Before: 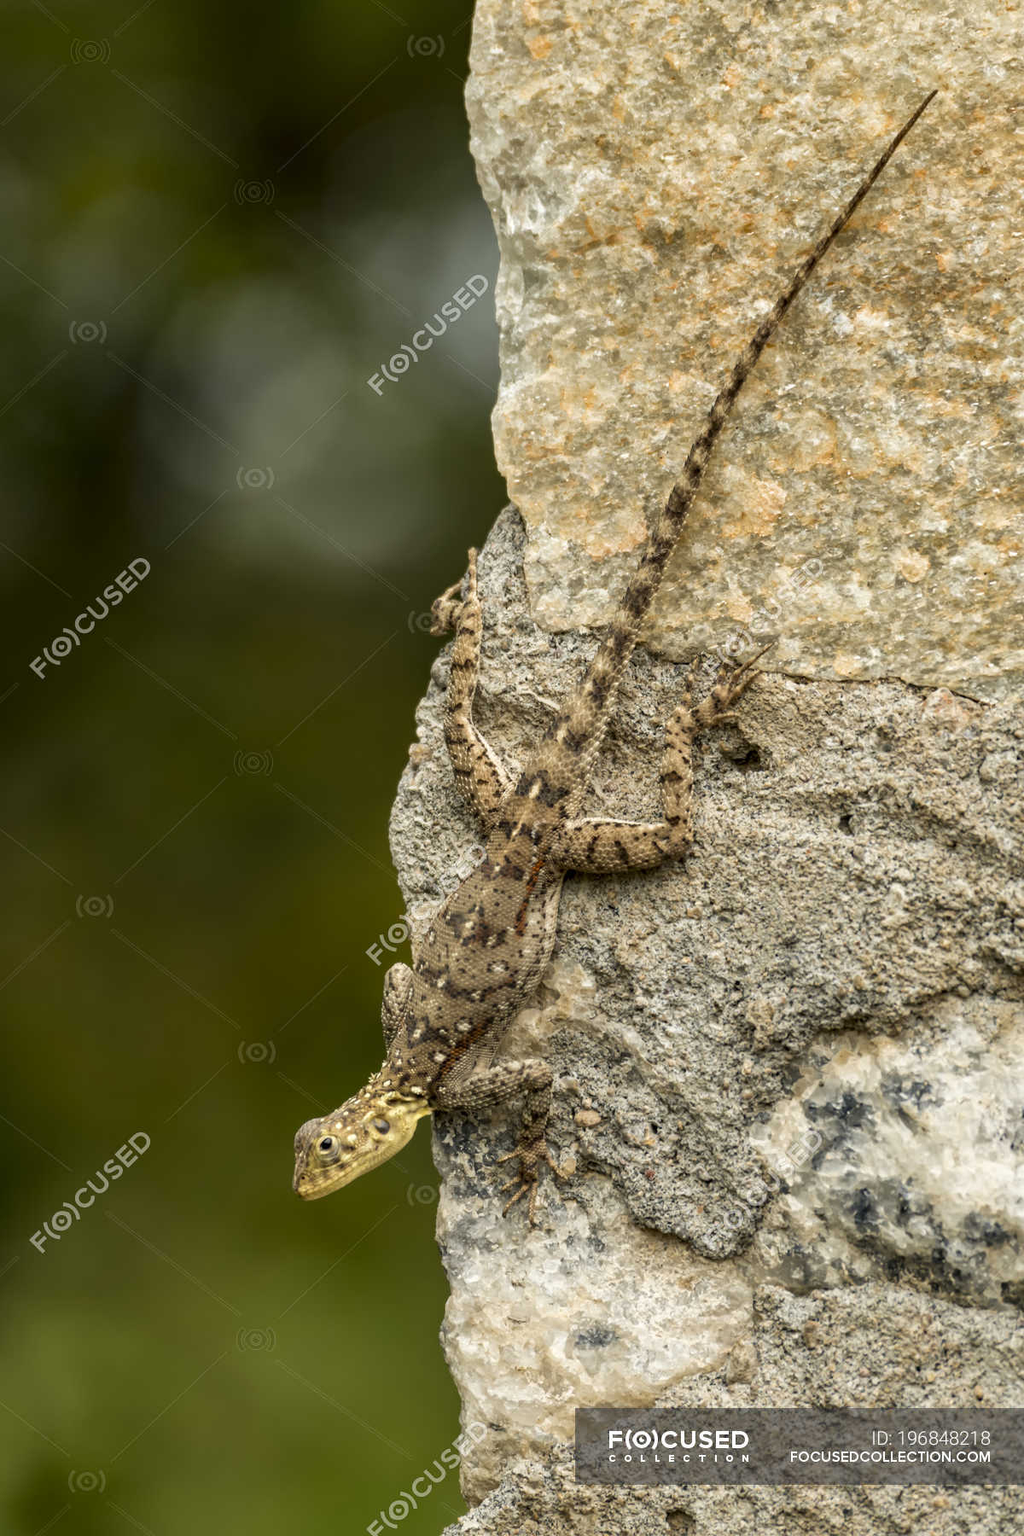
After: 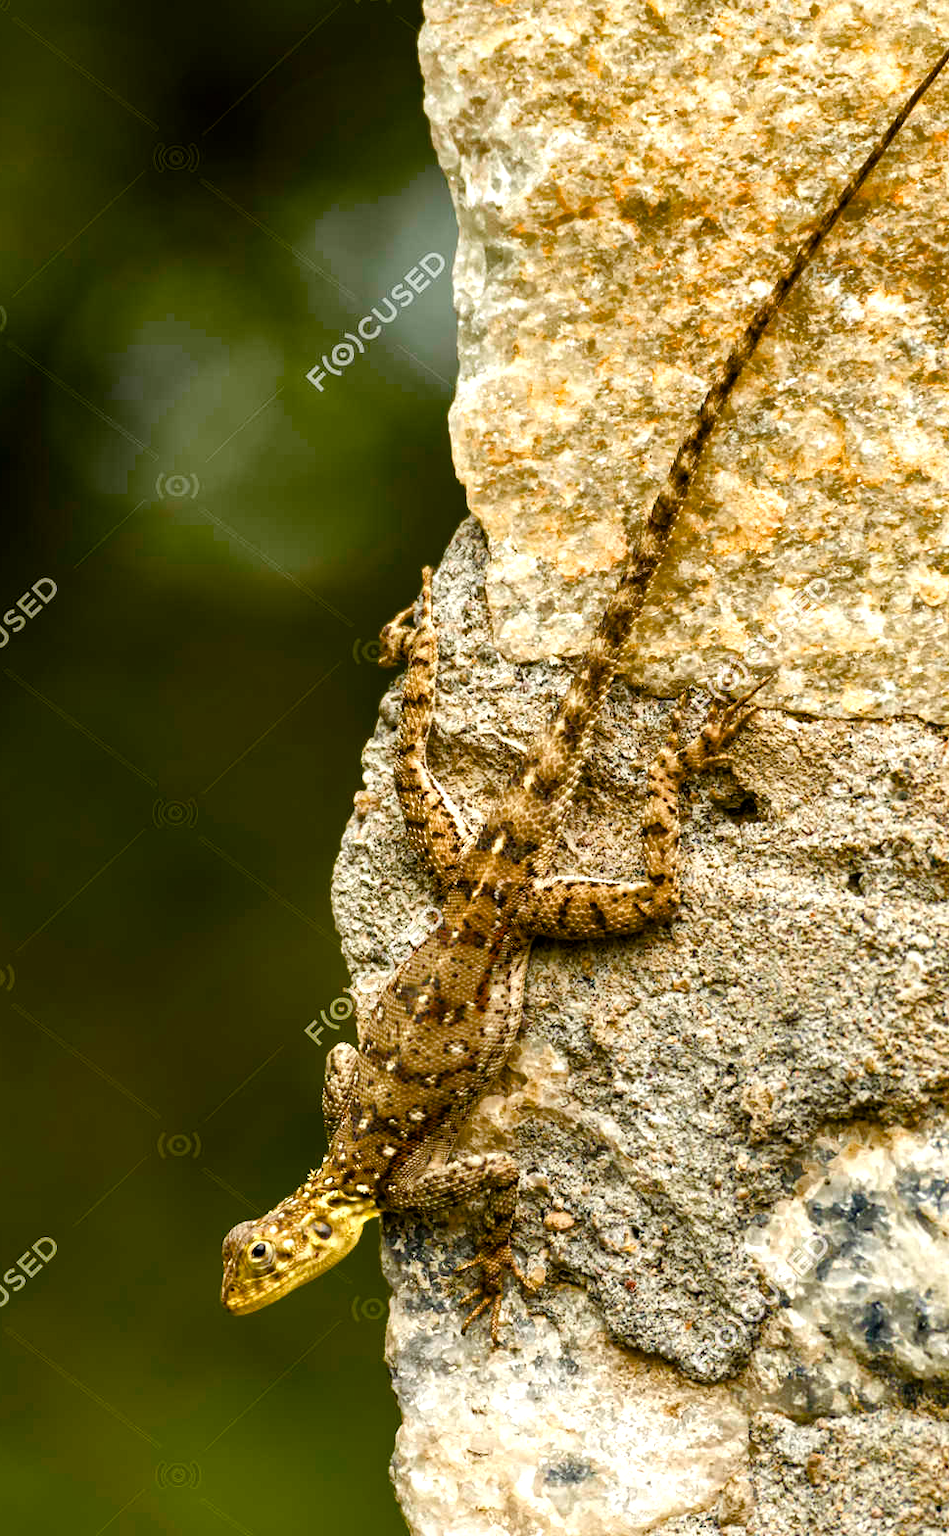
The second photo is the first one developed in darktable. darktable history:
crop: left 9.905%, top 3.581%, right 9.268%, bottom 9.17%
color balance rgb: linear chroma grading › global chroma 8.997%, perceptual saturation grading › global saturation 23.802%, perceptual saturation grading › highlights -24.509%, perceptual saturation grading › mid-tones 24.693%, perceptual saturation grading › shadows 39.421%, perceptual brilliance grading › global brilliance 9.649%, perceptual brilliance grading › shadows 15.3%, global vibrance 9.345%, contrast 15.322%, saturation formula JzAzBz (2021)
